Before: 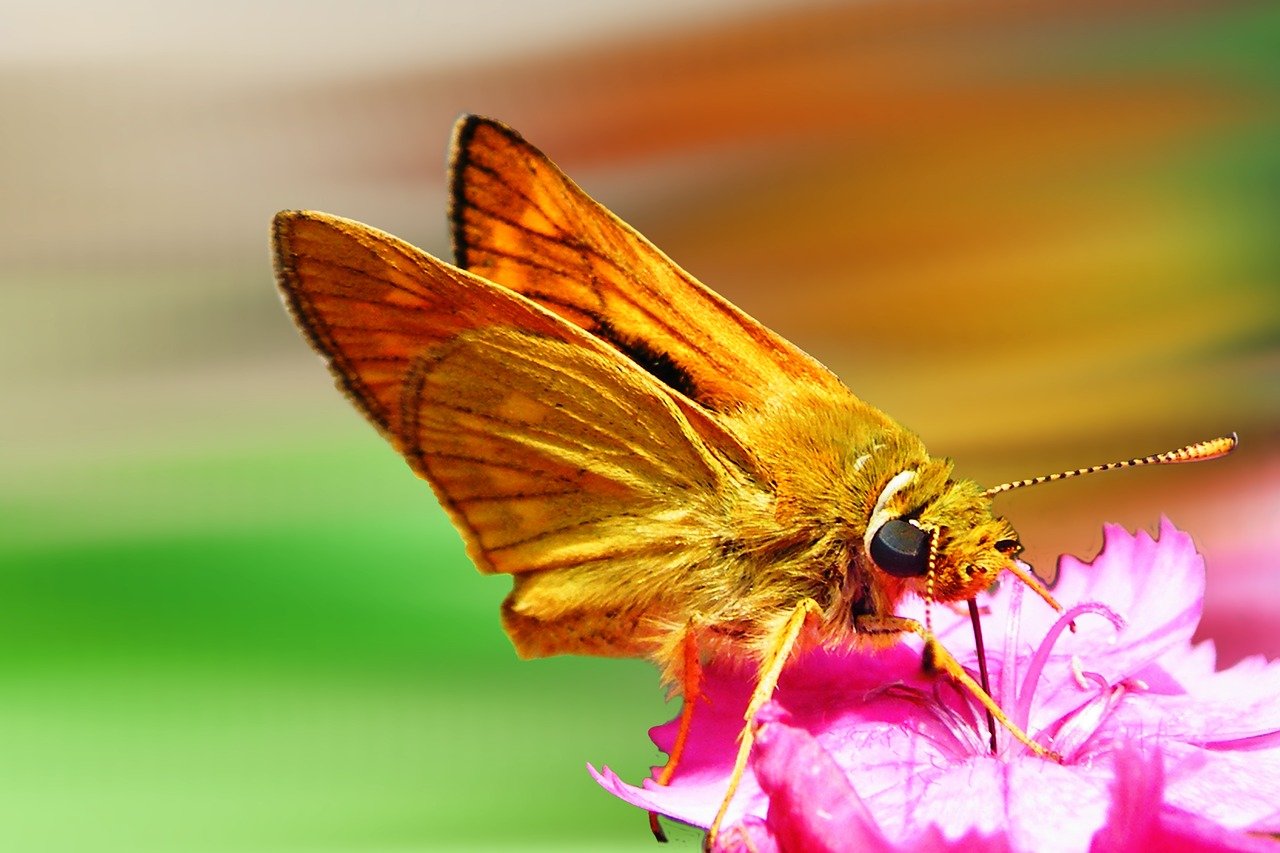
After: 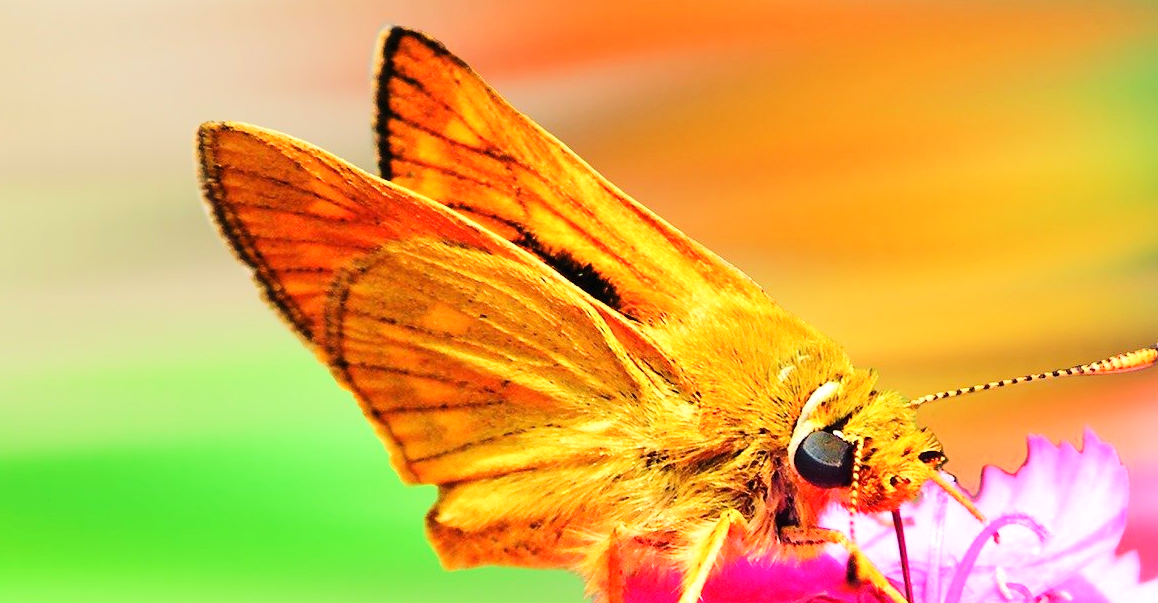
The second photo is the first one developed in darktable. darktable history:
tone equalizer: -7 EV 0.142 EV, -6 EV 0.604 EV, -5 EV 1.18 EV, -4 EV 1.36 EV, -3 EV 1.15 EV, -2 EV 0.6 EV, -1 EV 0.162 EV, edges refinement/feathering 500, mask exposure compensation -1.57 EV, preserve details no
crop: left 5.947%, top 10.444%, right 3.573%, bottom 18.829%
